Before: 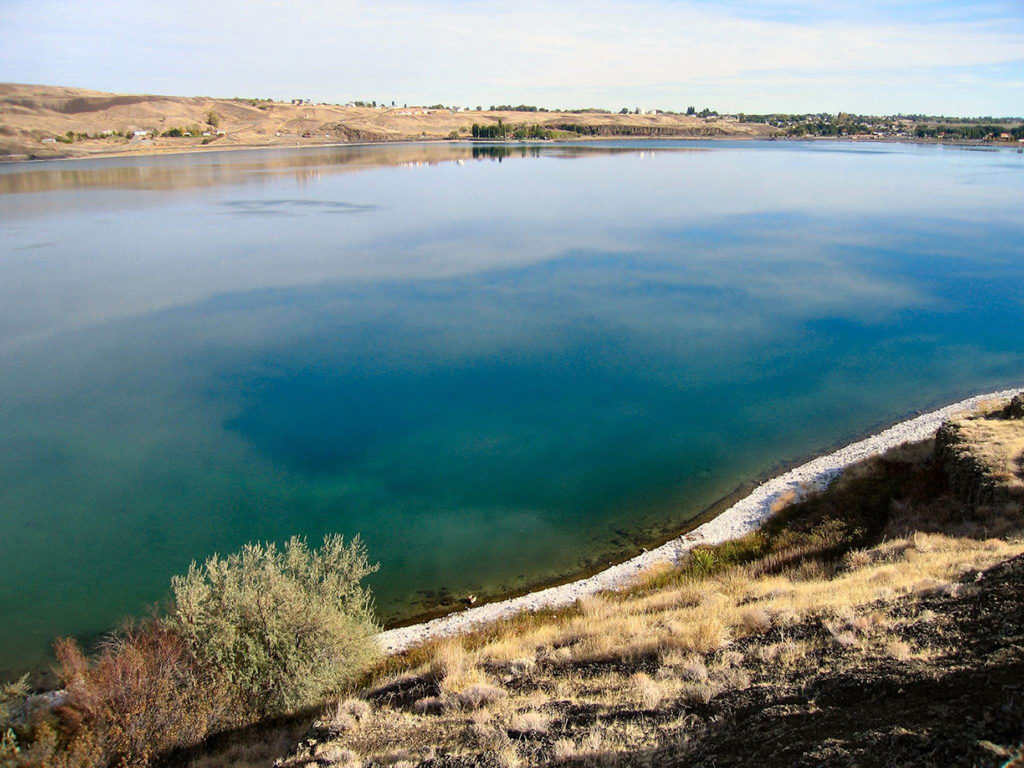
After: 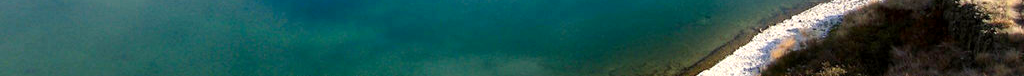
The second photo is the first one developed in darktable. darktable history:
crop and rotate: top 59.084%, bottom 30.916%
rotate and perspective: automatic cropping off
exposure: black level correction 0.001, exposure 0.3 EV, compensate highlight preservation false
